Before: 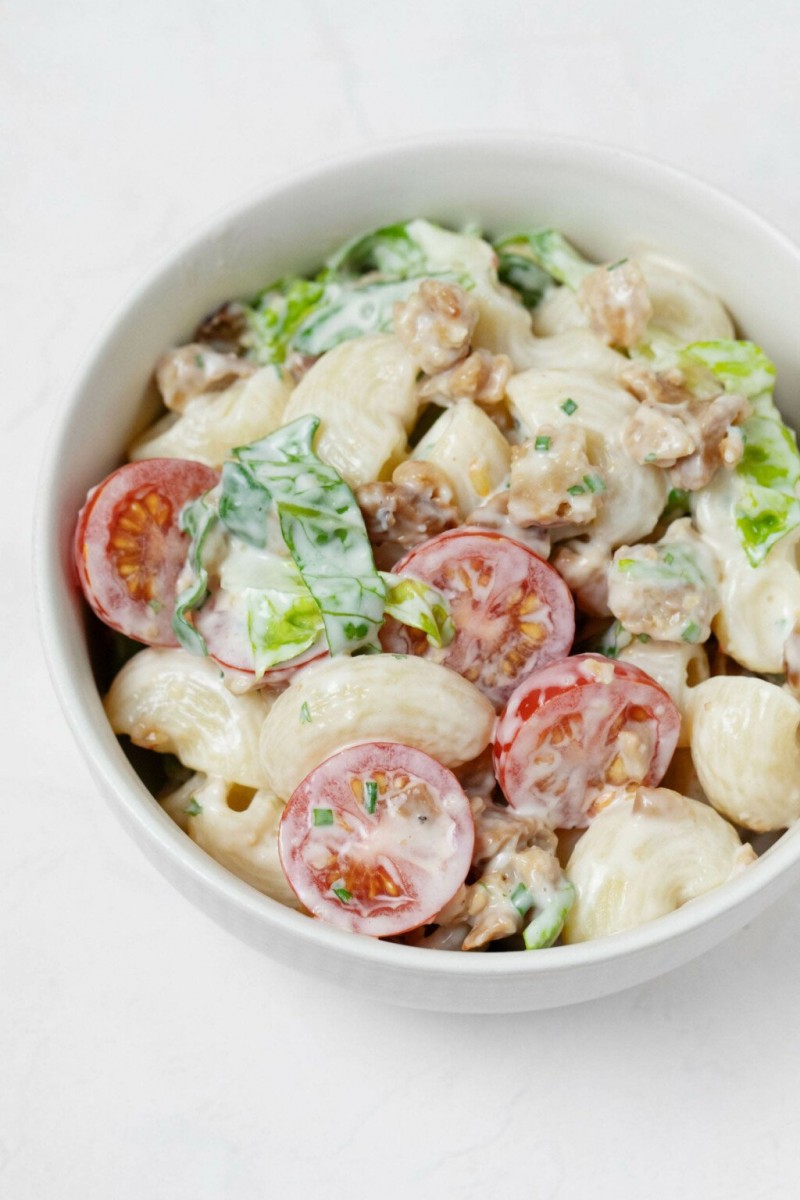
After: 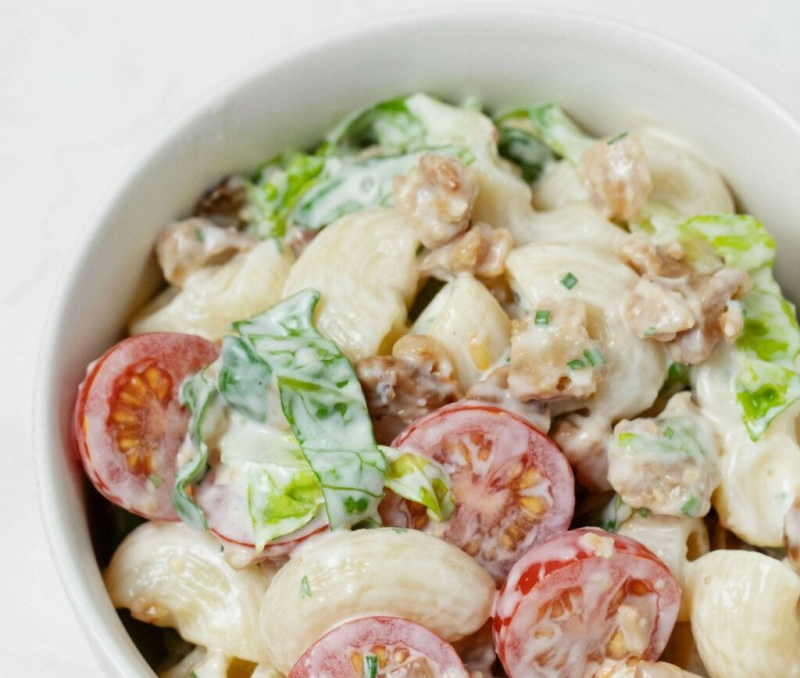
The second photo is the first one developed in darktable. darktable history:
crop and rotate: top 10.541%, bottom 32.934%
